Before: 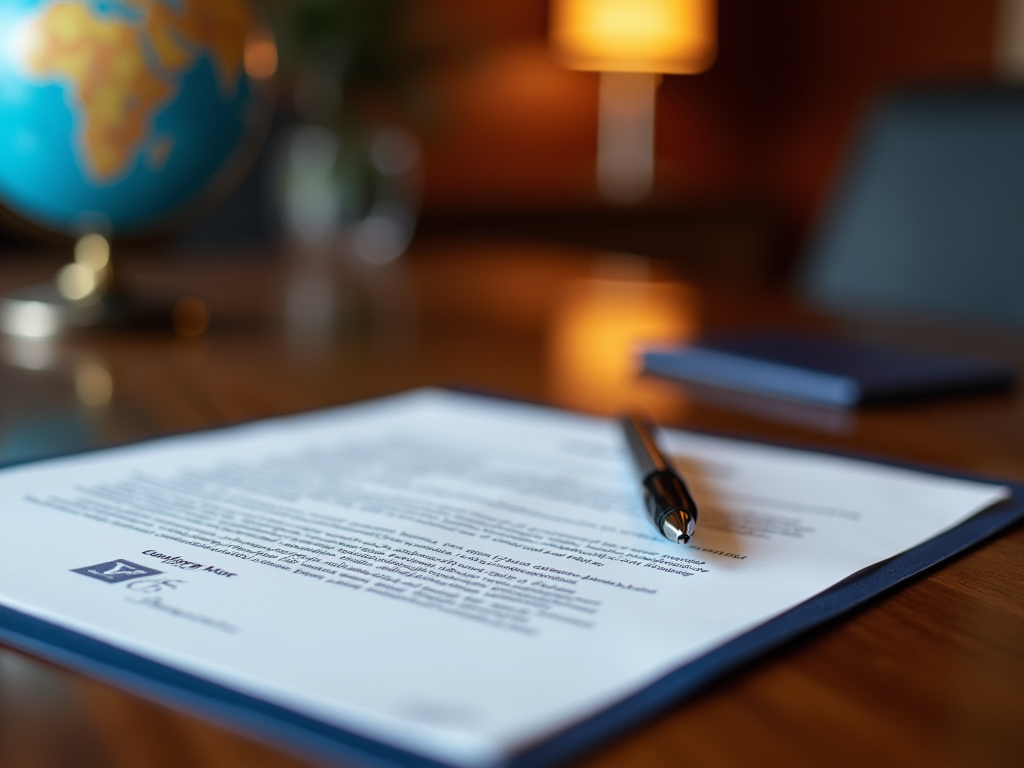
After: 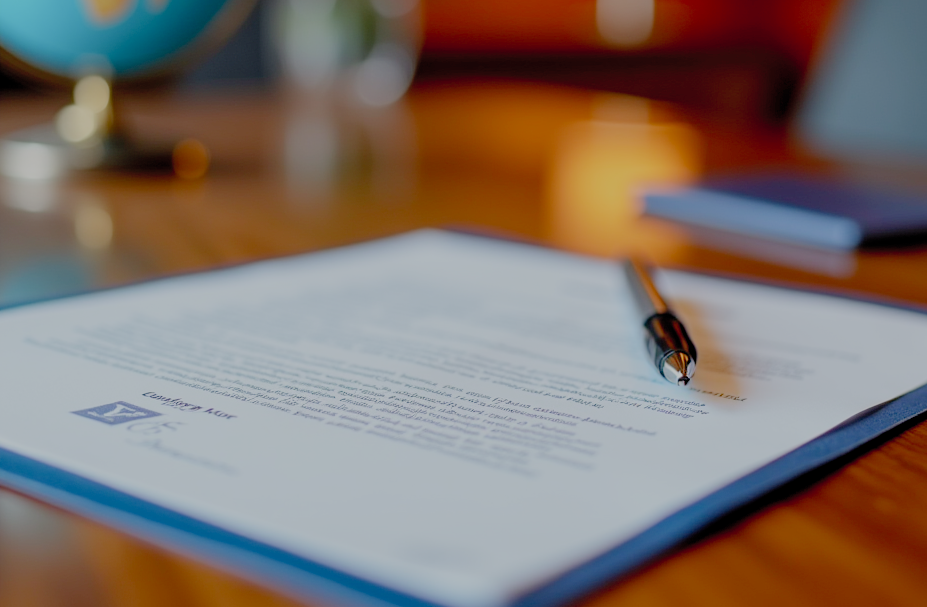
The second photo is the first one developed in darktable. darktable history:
filmic rgb: black relative exposure -8.04 EV, white relative exposure 8.06 EV, target black luminance 0%, hardness 2.49, latitude 76.21%, contrast 0.566, shadows ↔ highlights balance 0.002%, preserve chrominance no, color science v4 (2020), contrast in shadows soft
crop: top 20.65%, right 9.396%, bottom 0.288%
contrast brightness saturation: contrast 0.066, brightness 0.17, saturation 0.407
